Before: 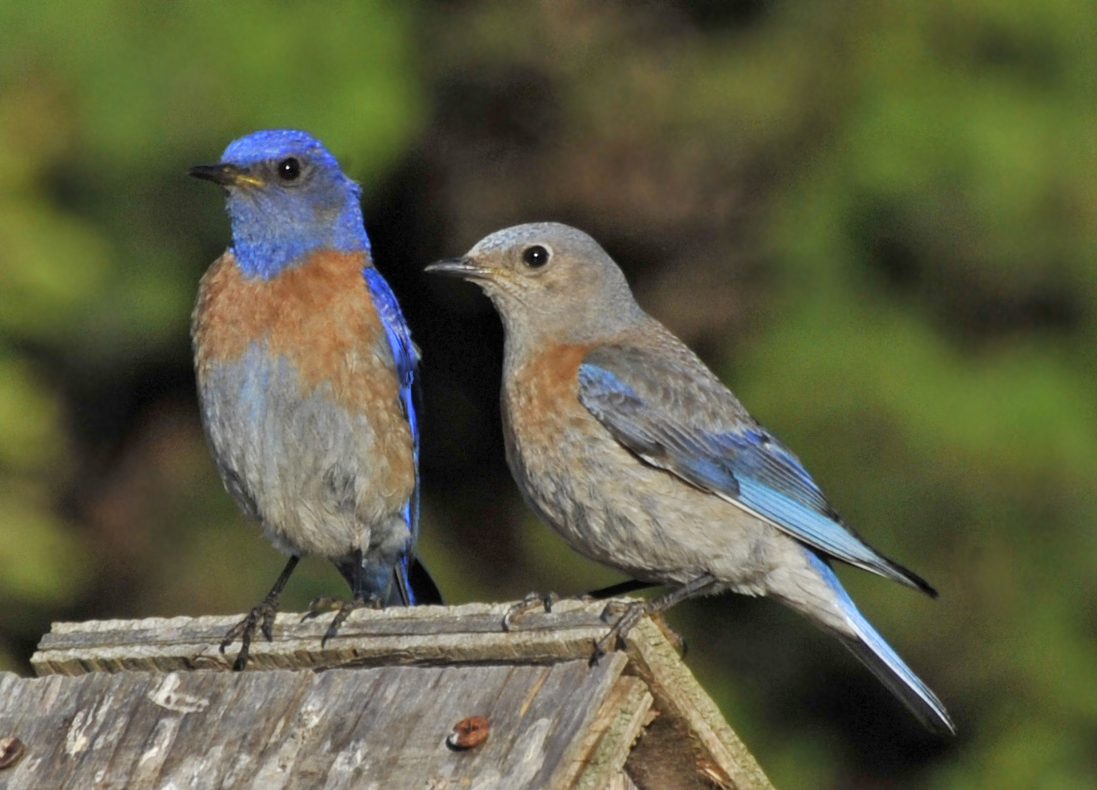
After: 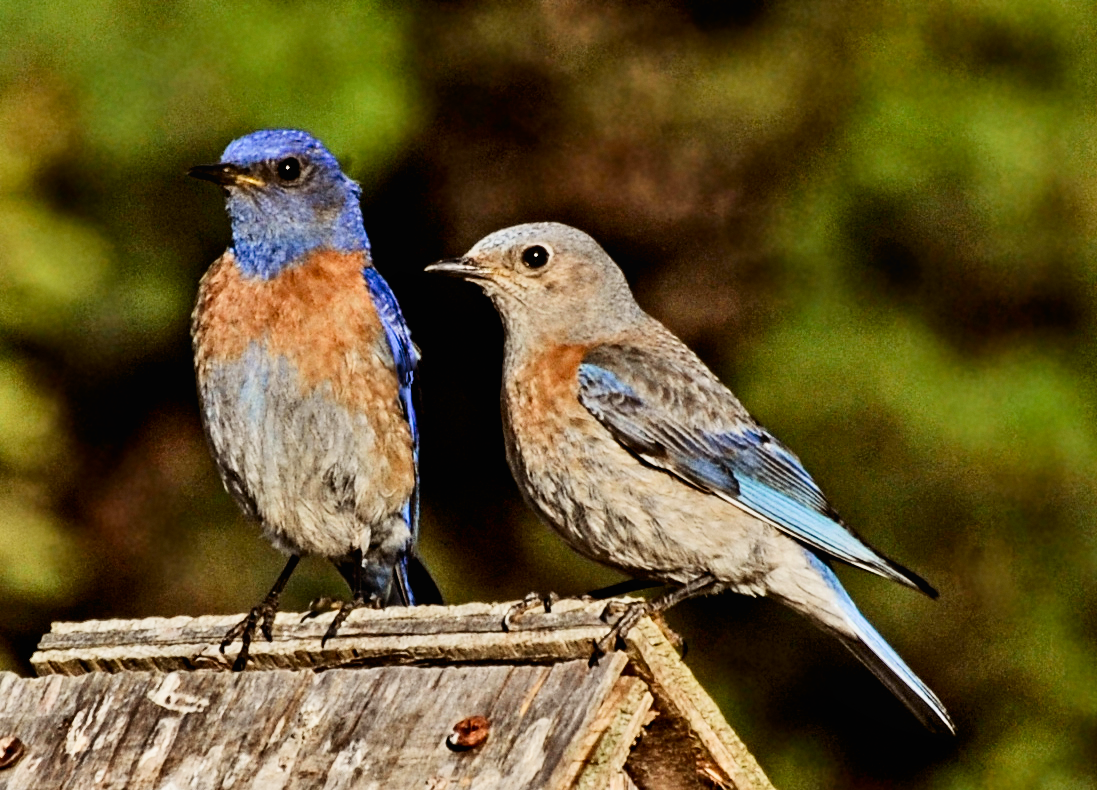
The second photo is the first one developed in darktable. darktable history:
color balance rgb: shadows lift › chroma 4.41%, shadows lift › hue 27°, power › chroma 2.5%, power › hue 70°, highlights gain › chroma 1%, highlights gain › hue 27°, saturation formula JzAzBz (2021)
contrast brightness saturation: contrast 0.28
exposure: exposure 0.217 EV, compensate highlight preservation false
filmic rgb: black relative exposure -7.65 EV, white relative exposure 4.56 EV, hardness 3.61, contrast 1.05
local contrast: mode bilateral grid, contrast 100, coarseness 100, detail 91%, midtone range 0.2
contrast equalizer: octaves 7, y [[0.5, 0.542, 0.583, 0.625, 0.667, 0.708], [0.5 ×6], [0.5 ×6], [0 ×6], [0 ×6]]
